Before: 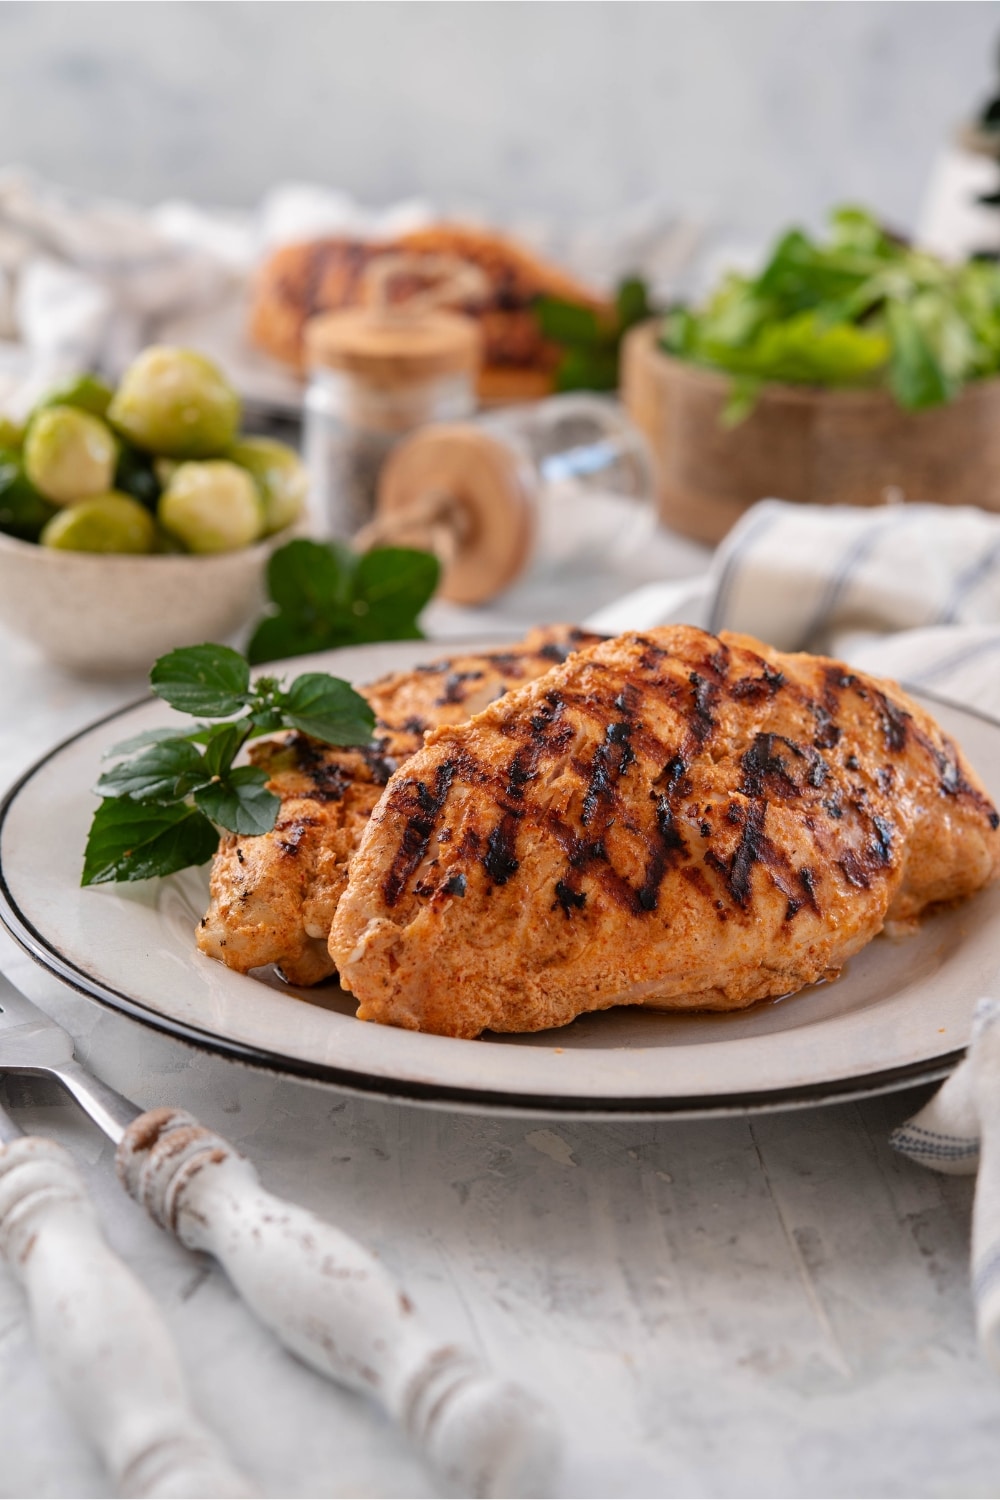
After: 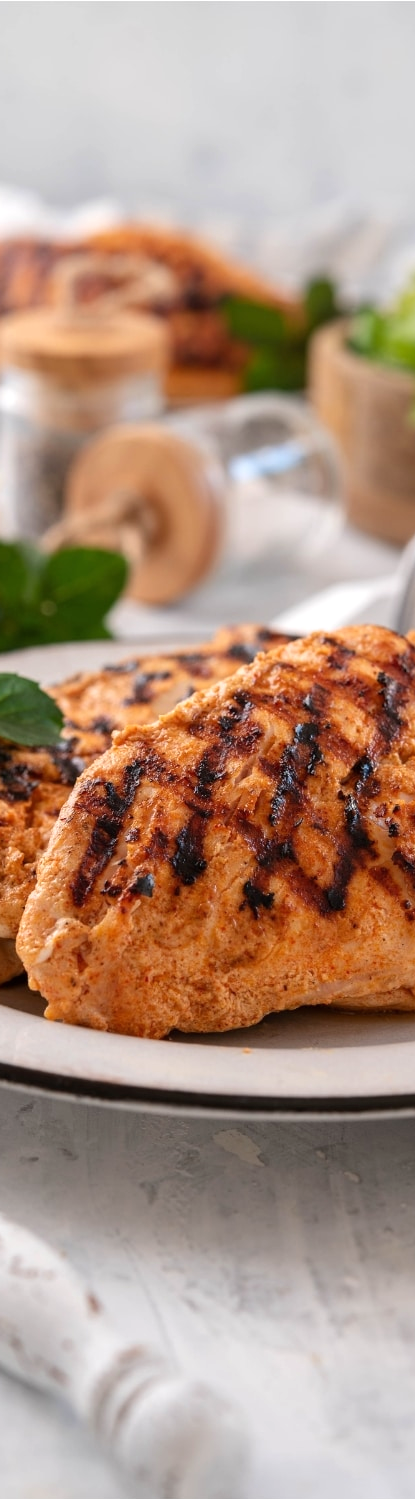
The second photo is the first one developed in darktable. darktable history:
crop: left 31.259%, right 27.188%
exposure: black level correction 0, exposure 0.2 EV, compensate exposure bias true, compensate highlight preservation false
